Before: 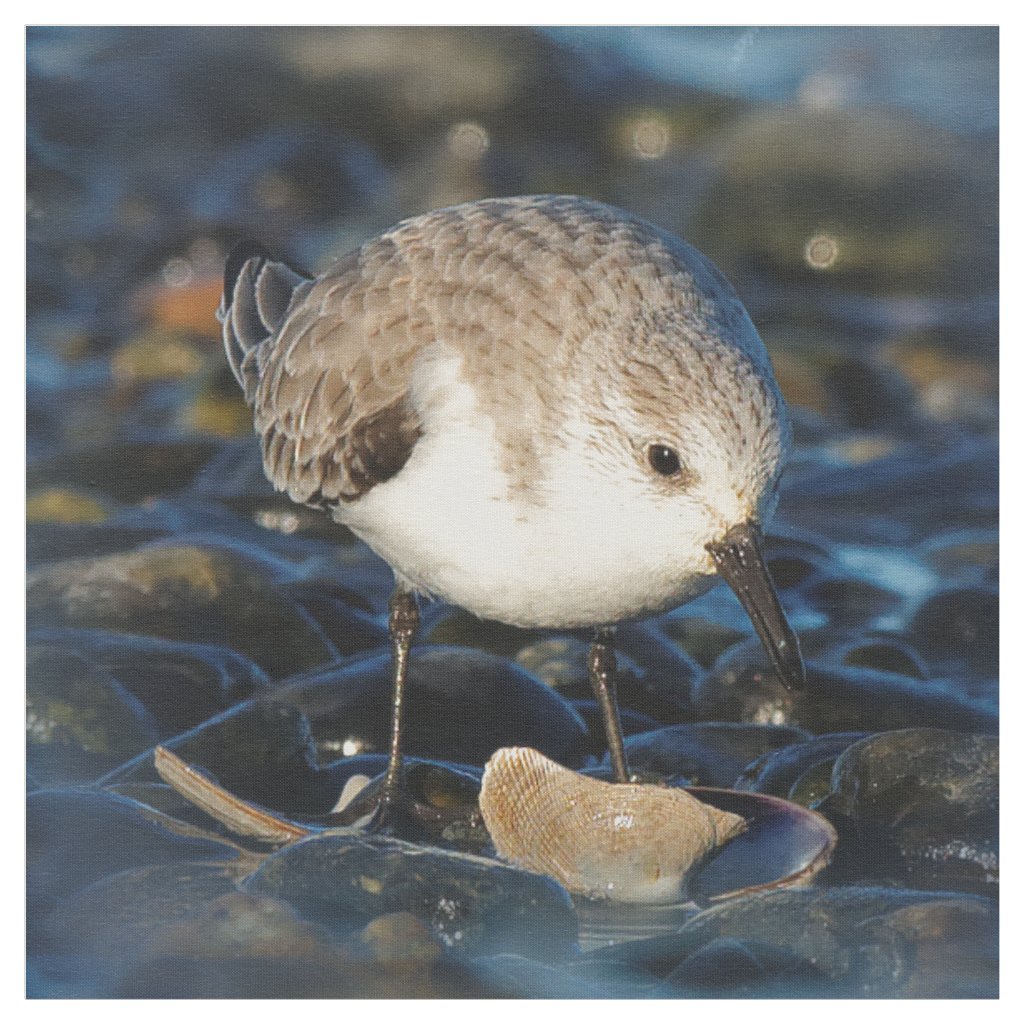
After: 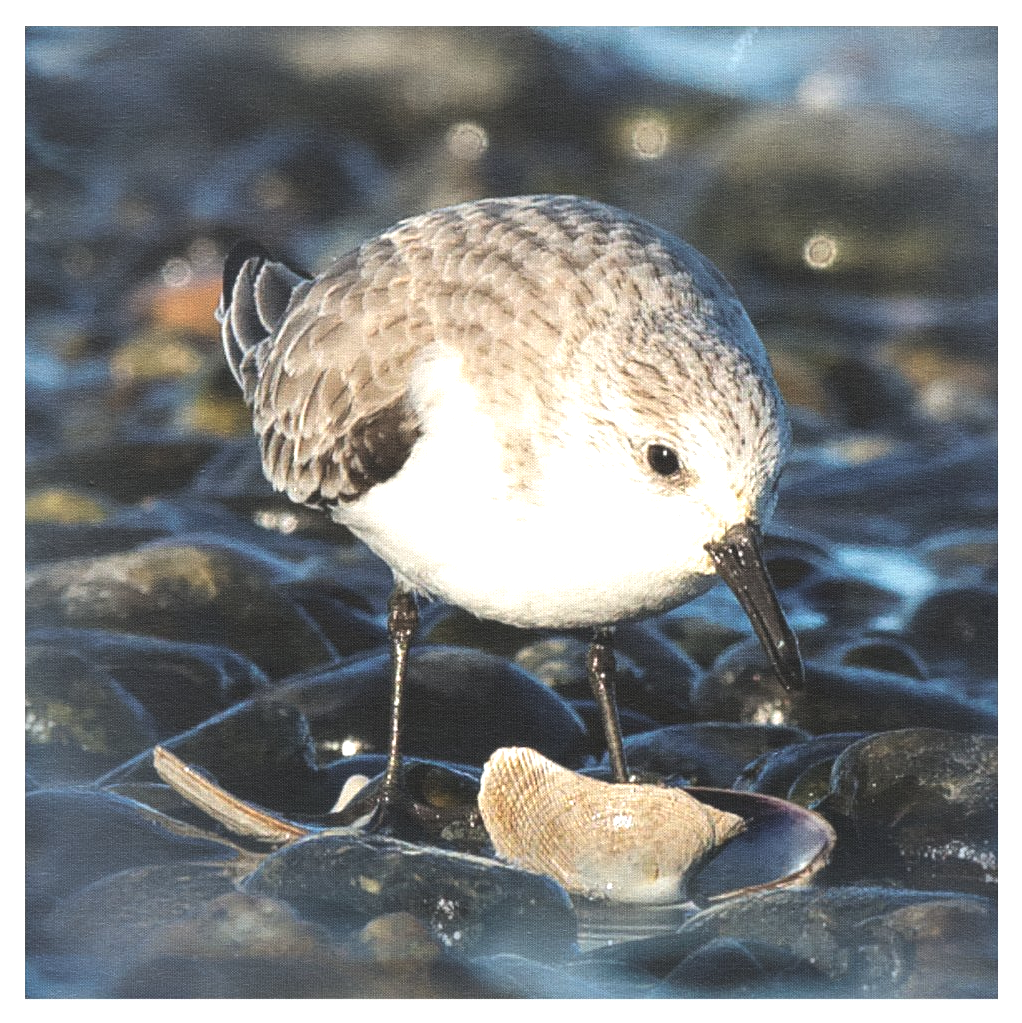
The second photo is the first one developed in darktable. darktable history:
crop and rotate: left 0.184%, bottom 0.013%
tone equalizer: -8 EV -1.1 EV, -7 EV -1.03 EV, -6 EV -0.868 EV, -5 EV -0.593 EV, -3 EV 0.553 EV, -2 EV 0.889 EV, -1 EV 0.99 EV, +0 EV 1.07 EV, edges refinement/feathering 500, mask exposure compensation -1.57 EV, preserve details no
